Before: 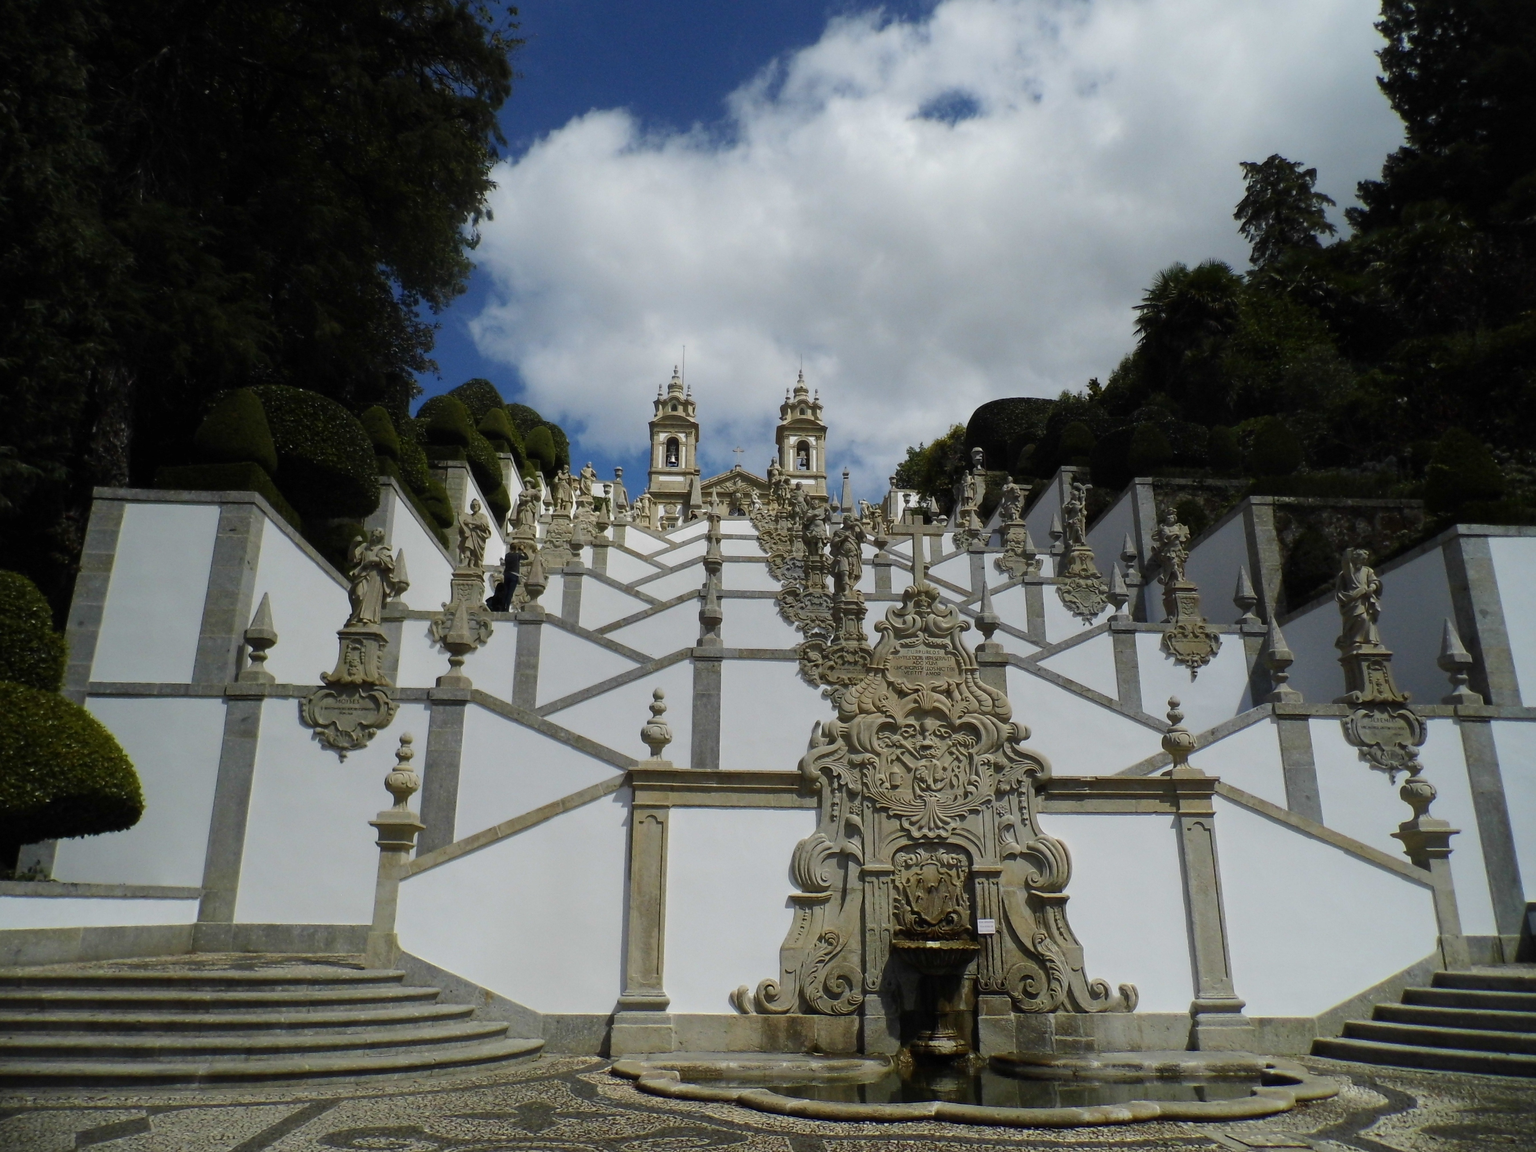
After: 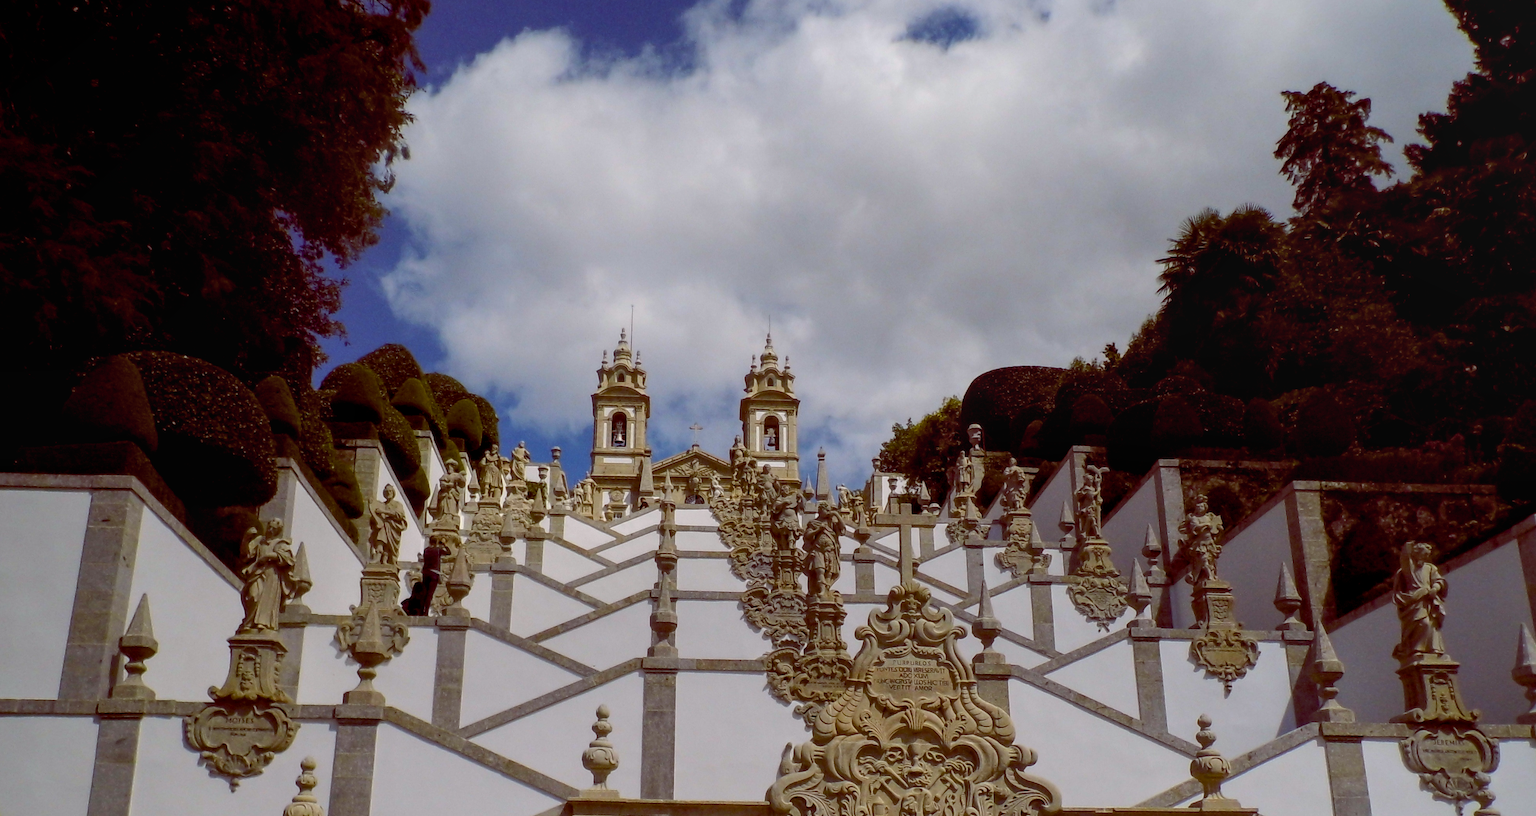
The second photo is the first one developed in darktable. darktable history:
color balance rgb: shadows lift › chroma 0.728%, shadows lift › hue 115.24°, highlights gain › chroma 0.294%, highlights gain › hue 331.98°, global offset › luminance -0.208%, global offset › chroma 0.269%, linear chroma grading › global chroma 0.261%, perceptual saturation grading › global saturation 29.774%, perceptual brilliance grading › global brilliance 2.163%, perceptual brilliance grading › highlights -3.957%
crop and rotate: left 9.27%, top 7.346%, right 5.039%, bottom 31.897%
local contrast: detail 117%
